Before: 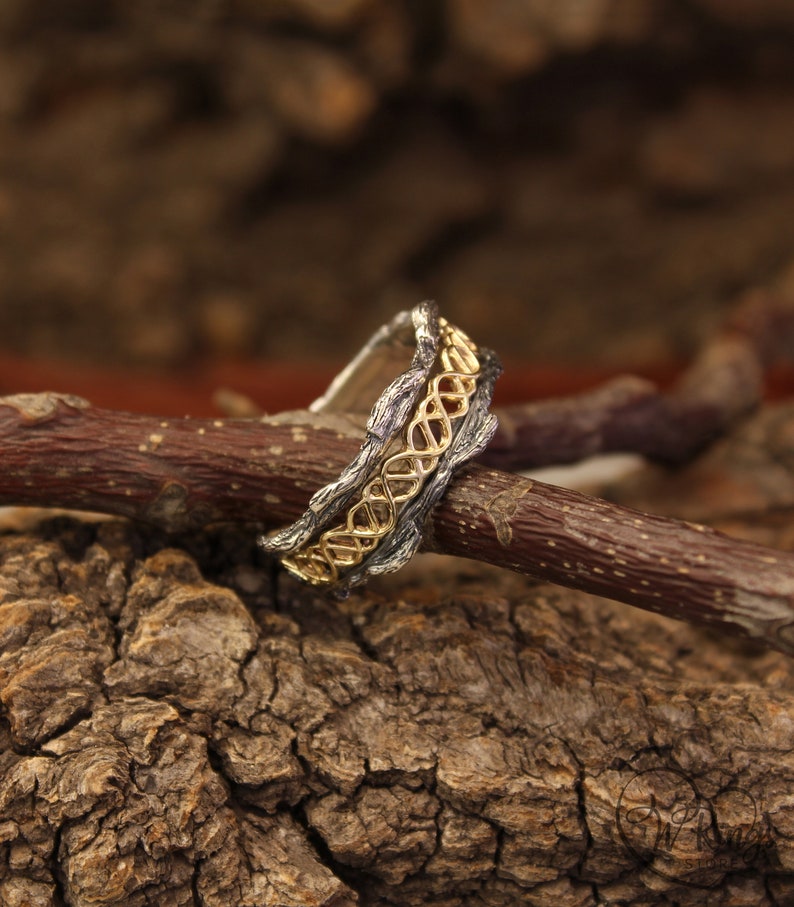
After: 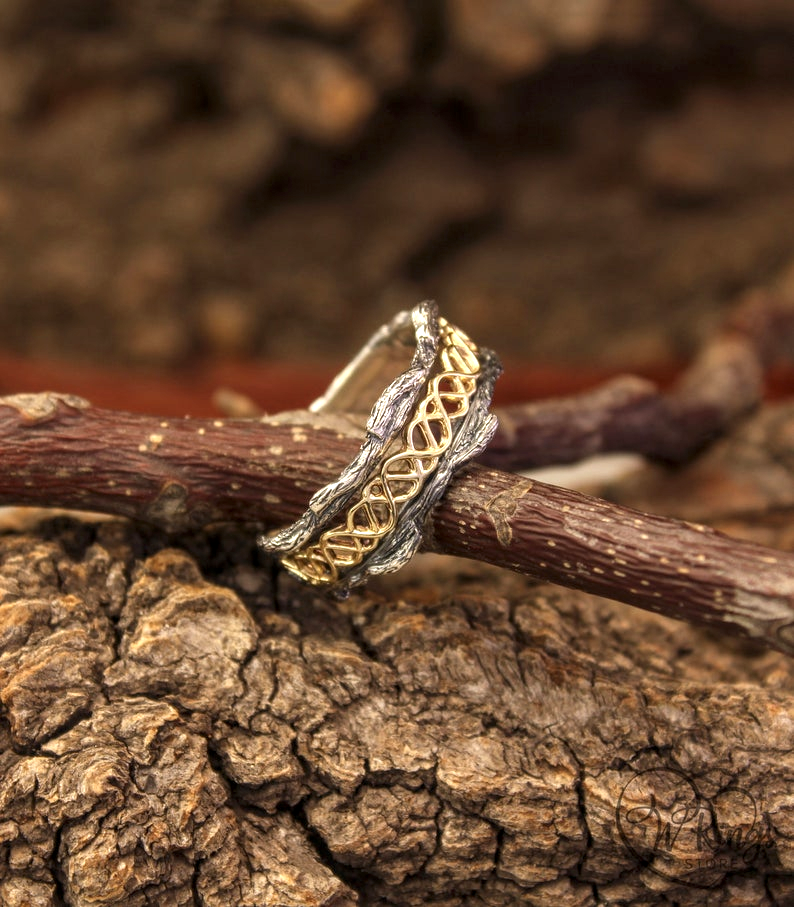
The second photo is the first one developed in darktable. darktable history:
local contrast: on, module defaults
exposure: exposure 0.56 EV, compensate exposure bias true, compensate highlight preservation false
